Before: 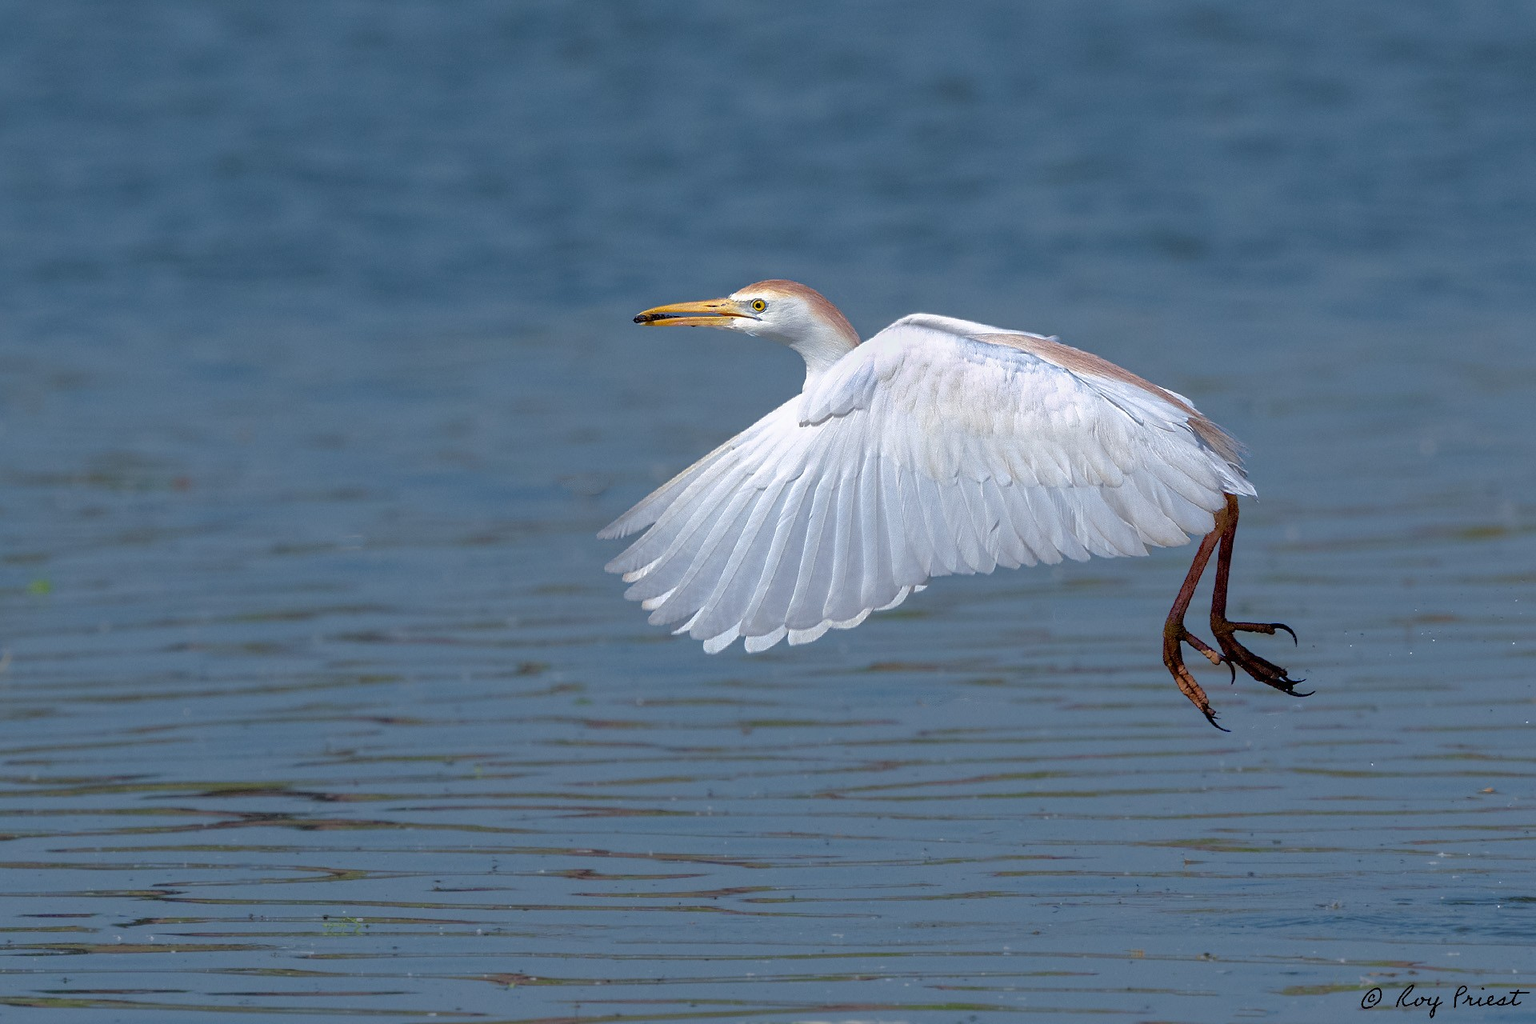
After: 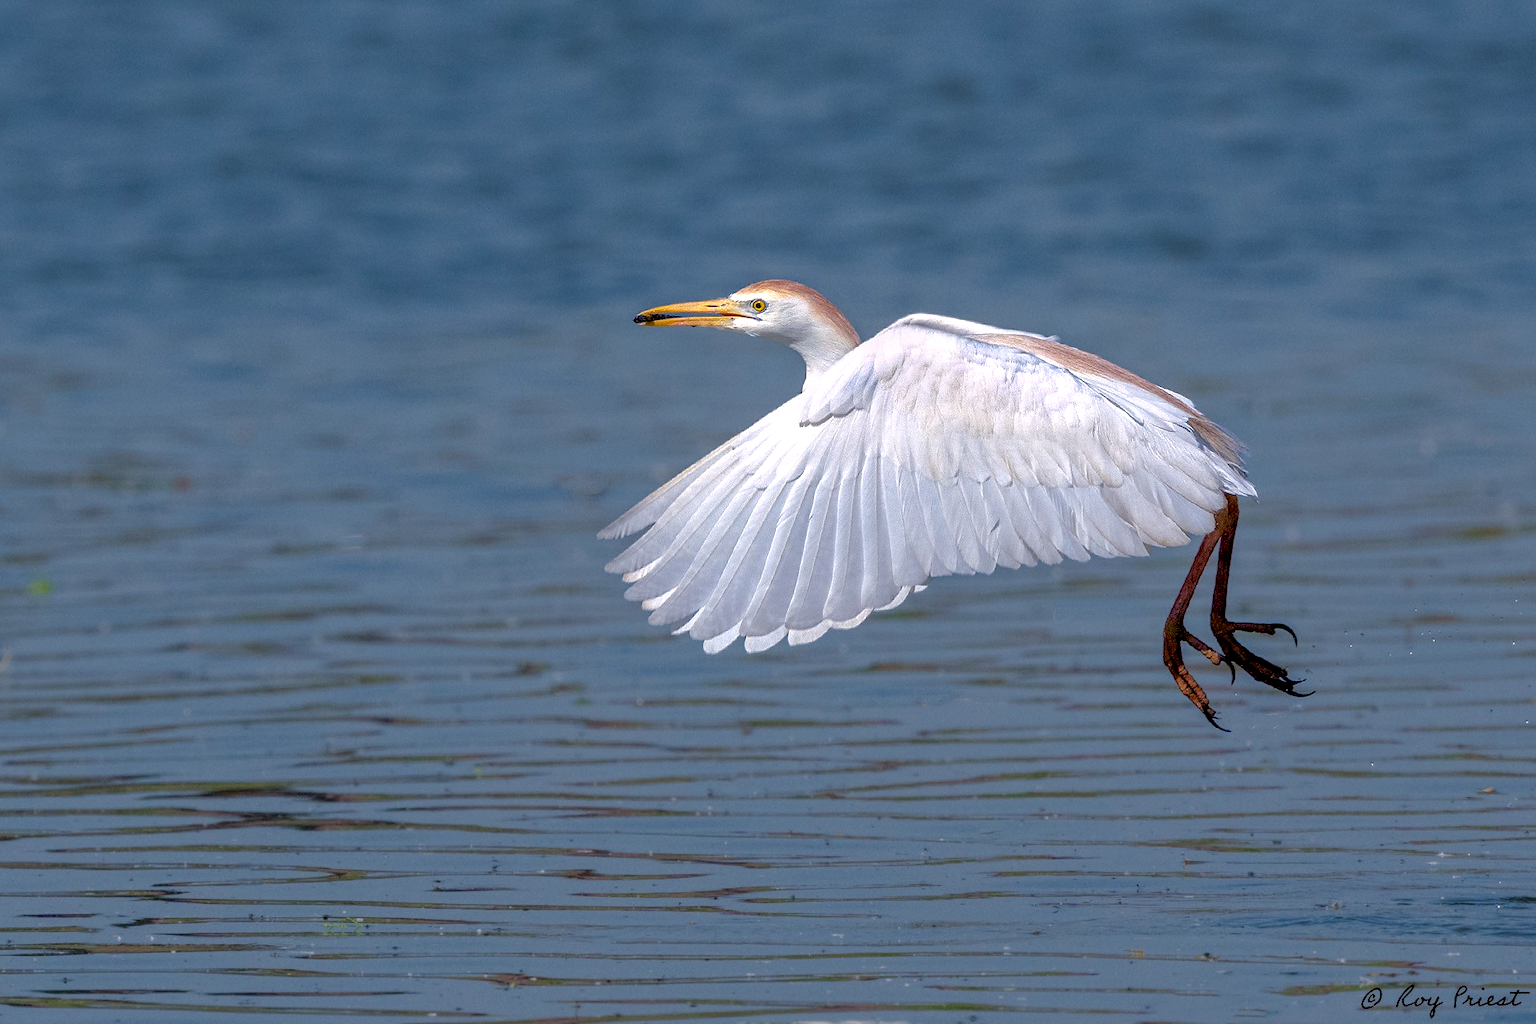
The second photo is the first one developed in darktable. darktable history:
color correction: highlights a* 3.23, highlights b* 2.17, saturation 1.16
local contrast: highlights 39%, shadows 63%, detail 137%, midtone range 0.521
